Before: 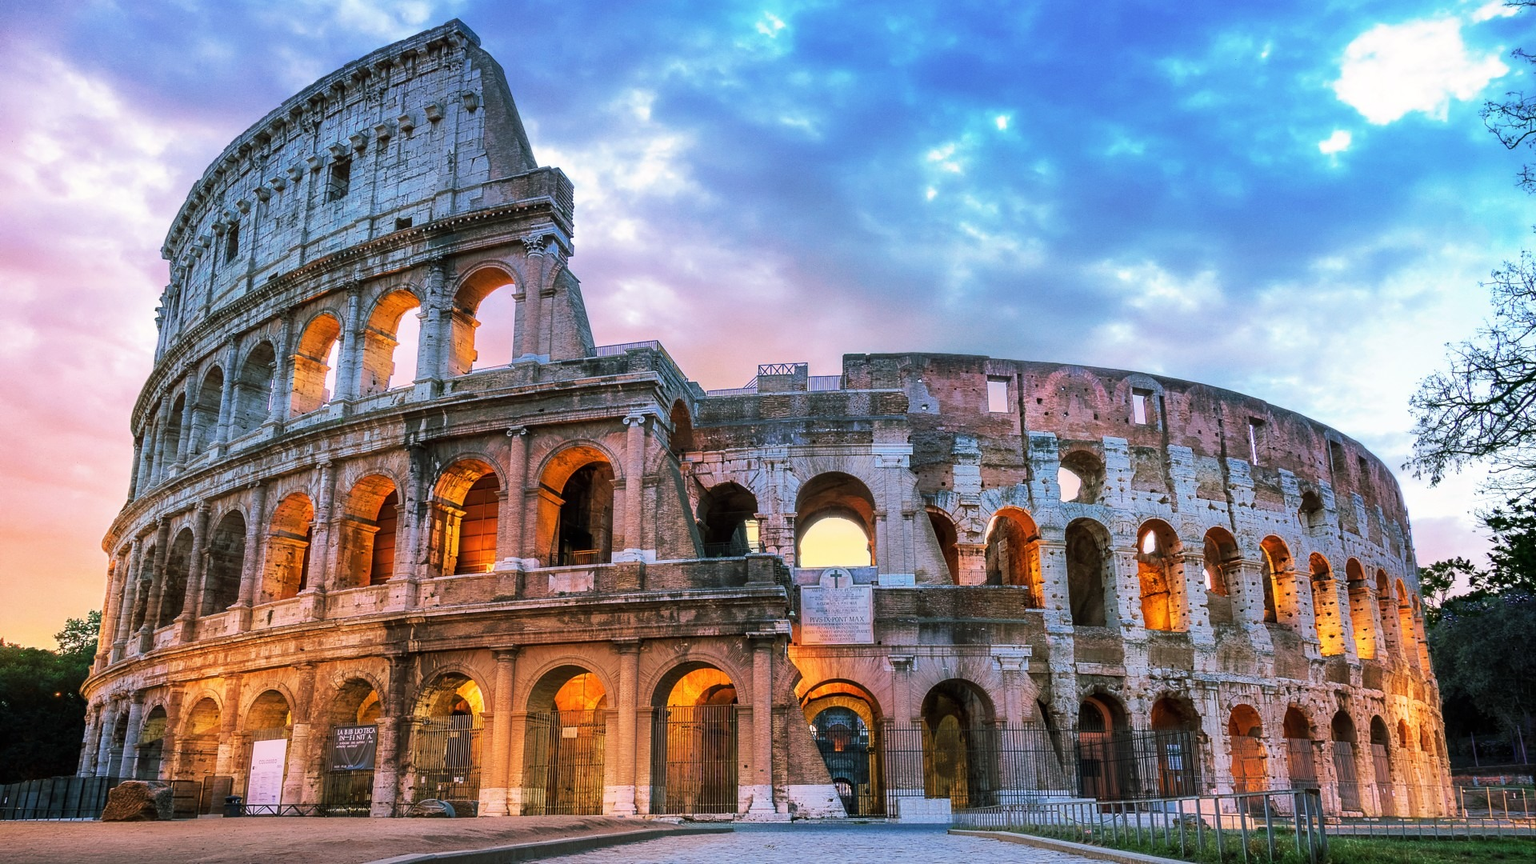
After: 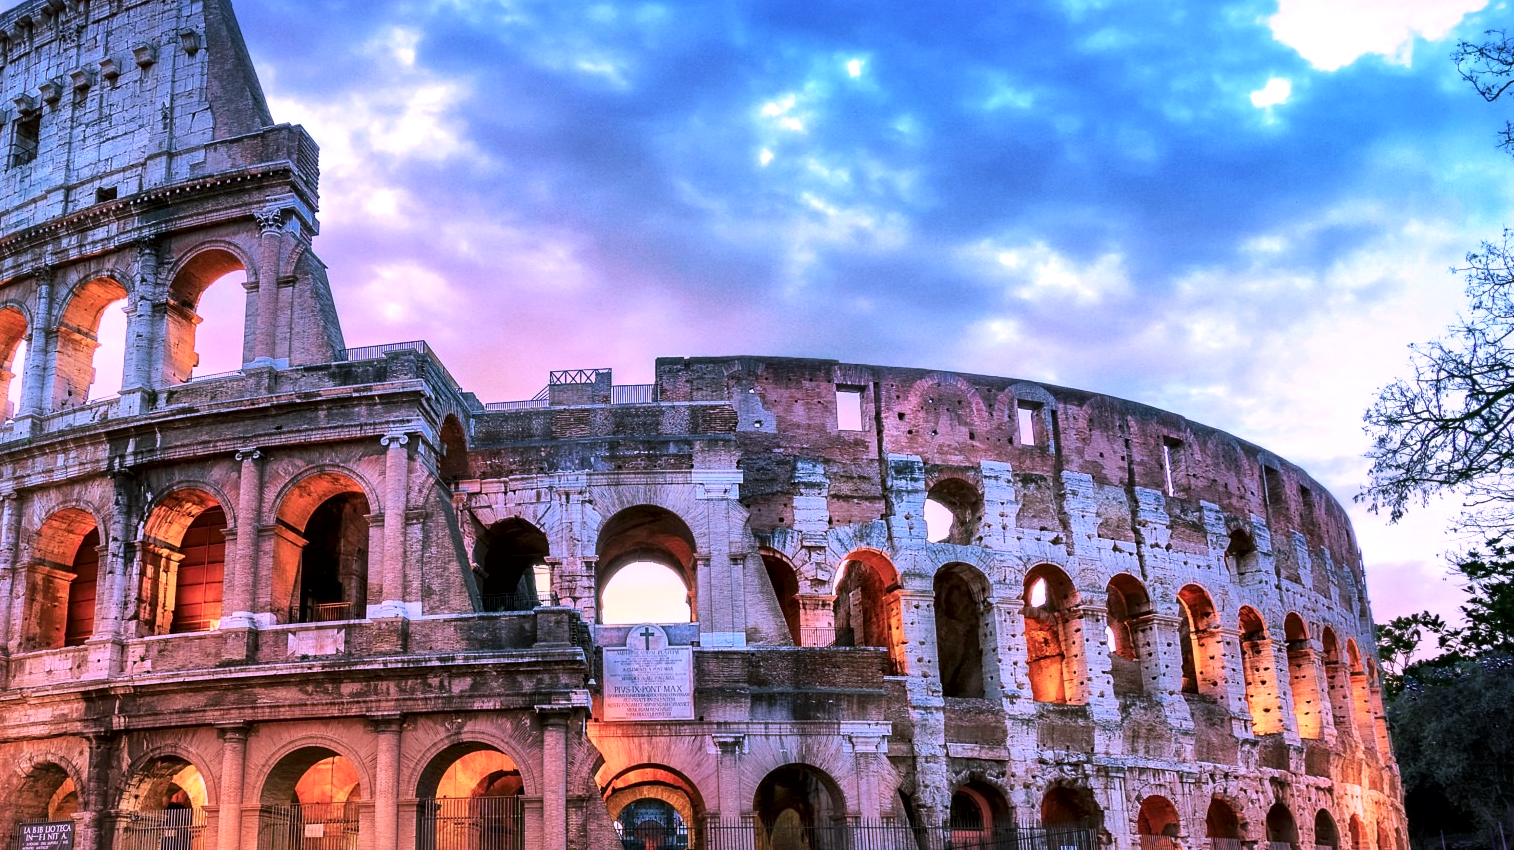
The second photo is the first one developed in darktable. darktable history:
color correction: highlights a* 15.03, highlights b* -25.07
local contrast: mode bilateral grid, contrast 25, coarseness 60, detail 151%, midtone range 0.2
crop and rotate: left 20.74%, top 7.912%, right 0.375%, bottom 13.378%
